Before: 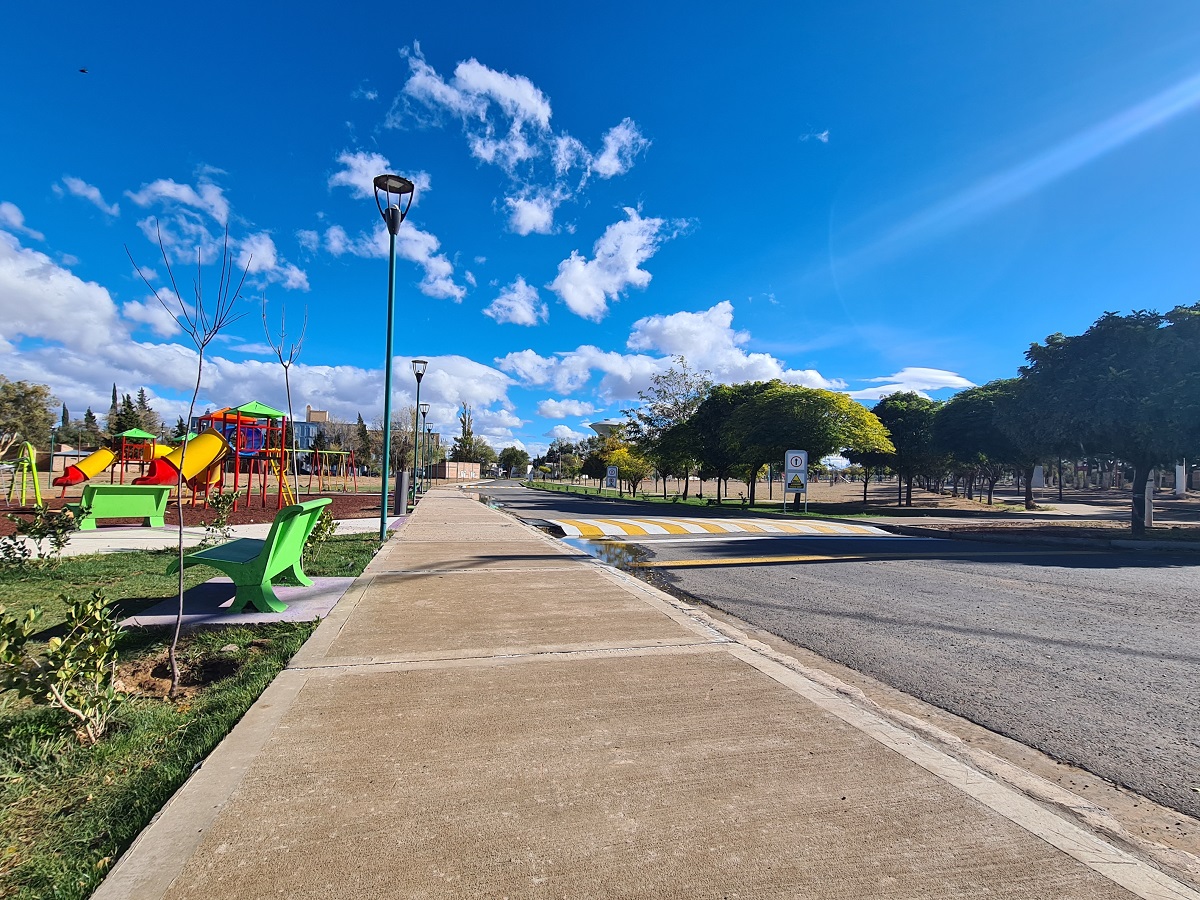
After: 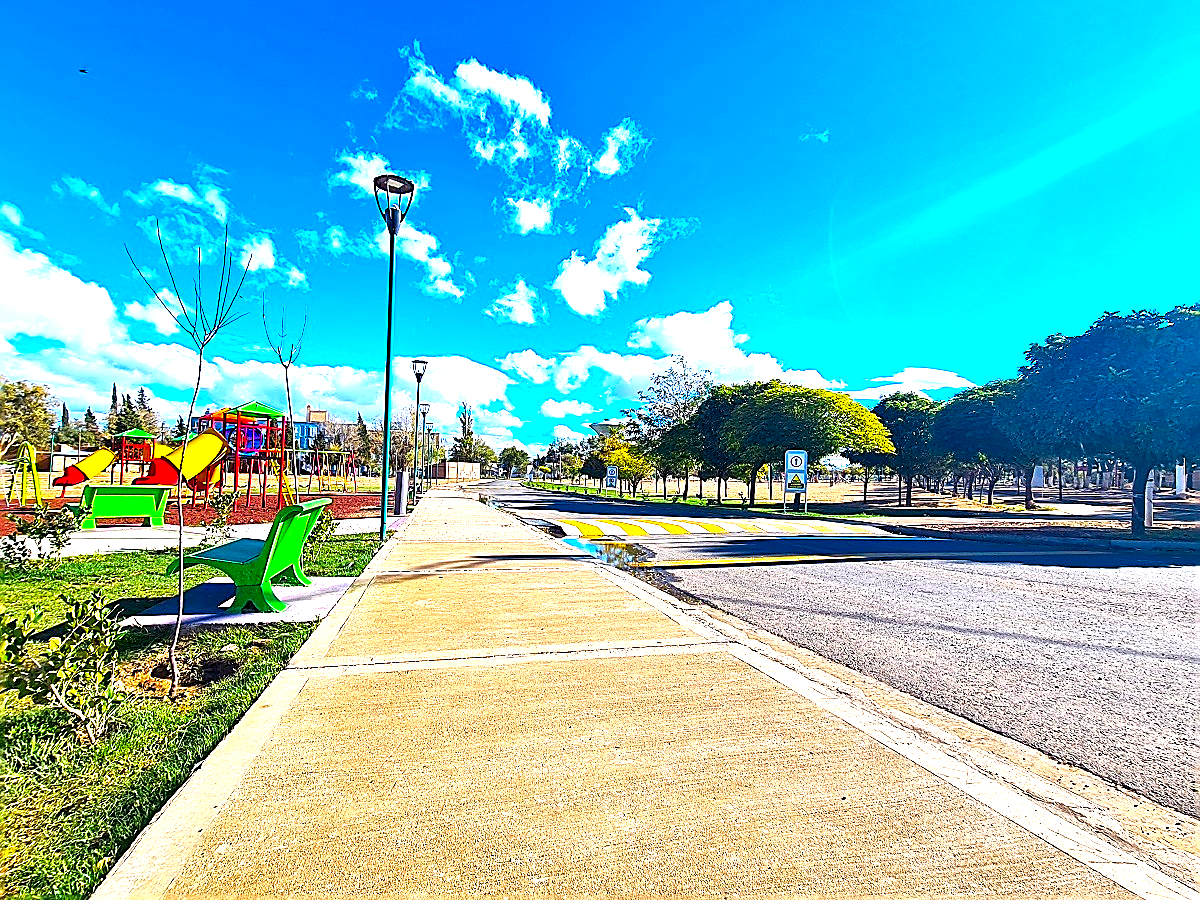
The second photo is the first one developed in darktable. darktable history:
exposure: exposure 1 EV, compensate highlight preservation false
contrast brightness saturation: brightness -0.019, saturation 0.361
sharpen: radius 1.636, amount 1.285
color balance rgb: global offset › luminance -0.48%, perceptual saturation grading › global saturation 19.367%, perceptual brilliance grading › global brilliance 12.482%, global vibrance 34.26%
